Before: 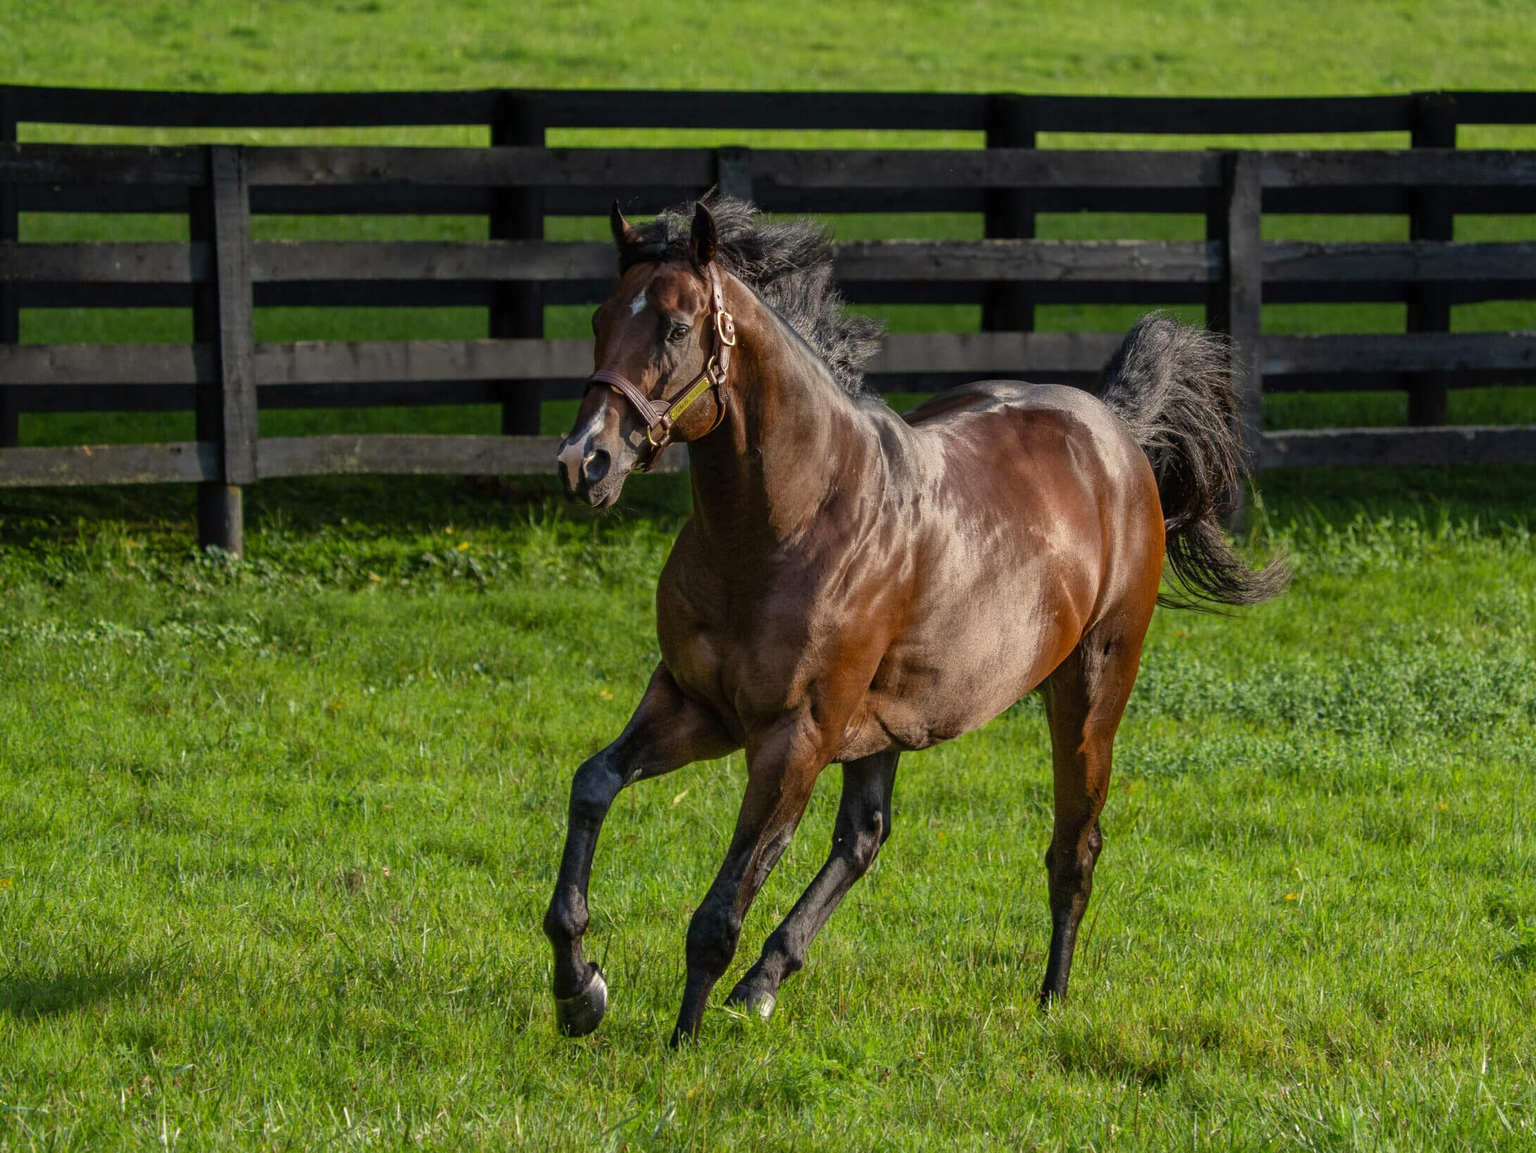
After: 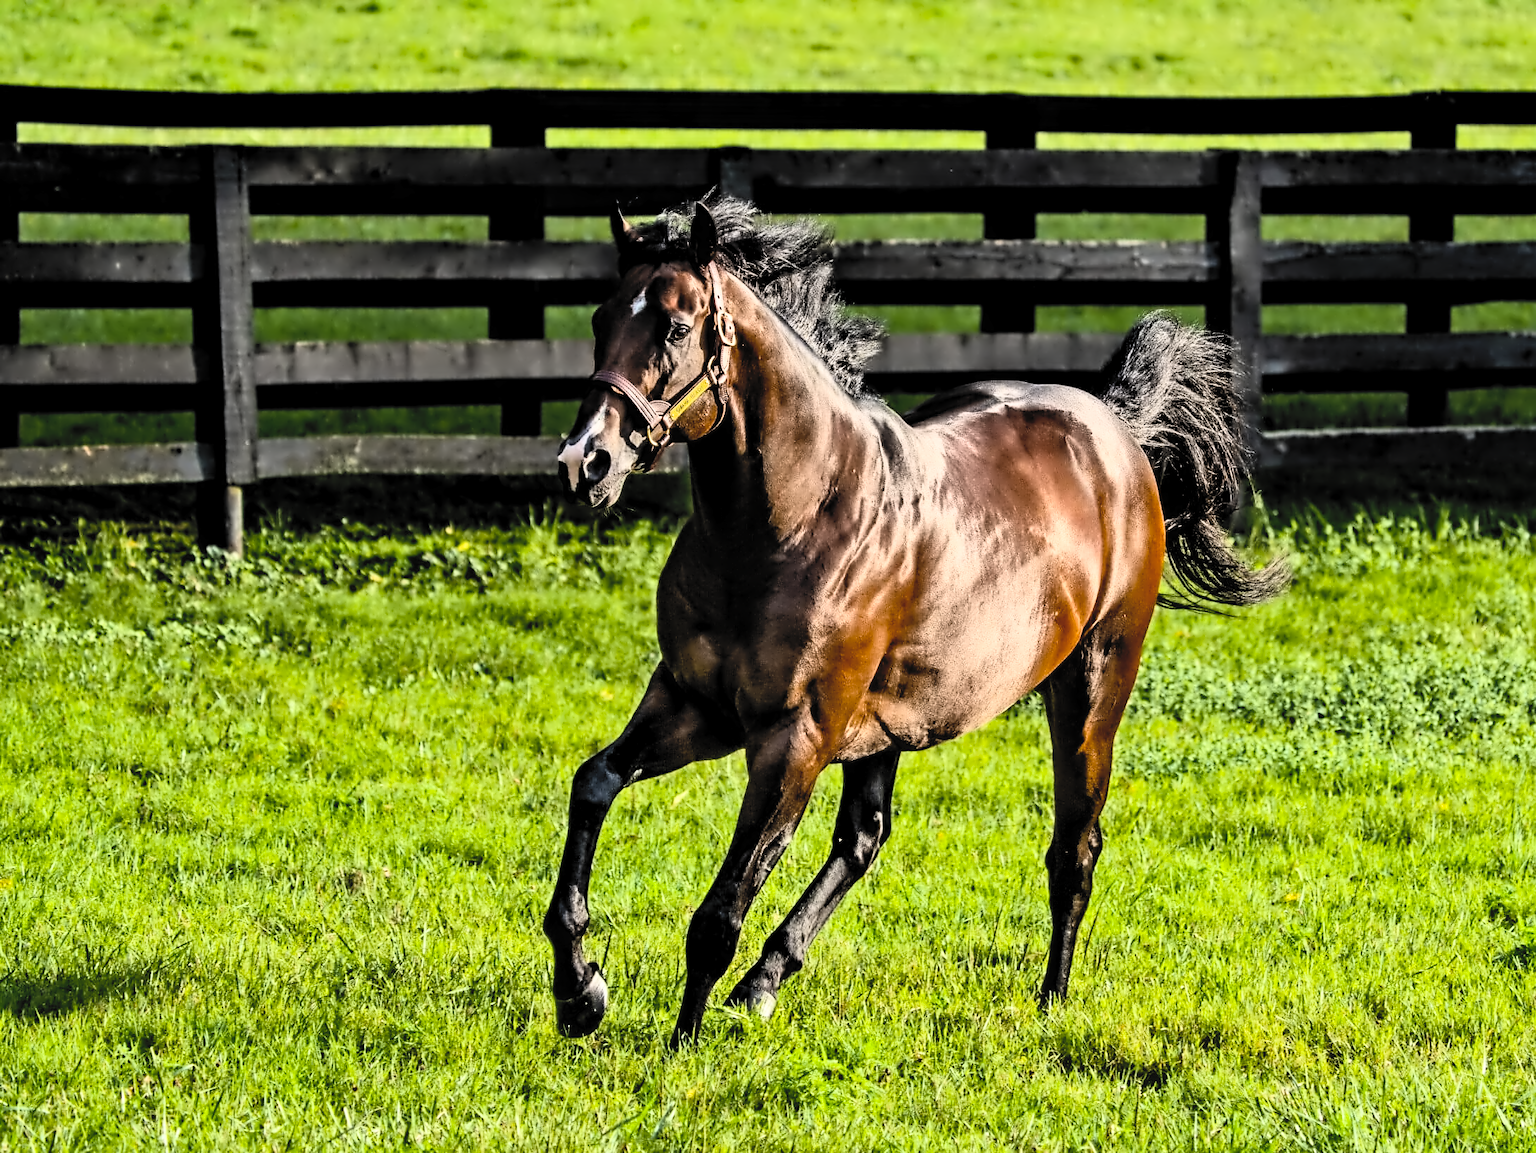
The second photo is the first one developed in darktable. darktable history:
contrast brightness saturation: contrast 0.39, brightness 0.53
filmic rgb: black relative exposure -7.75 EV, white relative exposure 4.4 EV, threshold 3 EV, target black luminance 0%, hardness 3.76, latitude 50.51%, contrast 1.074, highlights saturation mix 10%, shadows ↔ highlights balance -0.22%, color science v4 (2020), enable highlight reconstruction true
contrast equalizer: octaves 7, y [[0.5, 0.542, 0.583, 0.625, 0.667, 0.708], [0.5 ×6], [0.5 ×6], [0, 0.033, 0.067, 0.1, 0.133, 0.167], [0, 0.05, 0.1, 0.15, 0.2, 0.25]]
